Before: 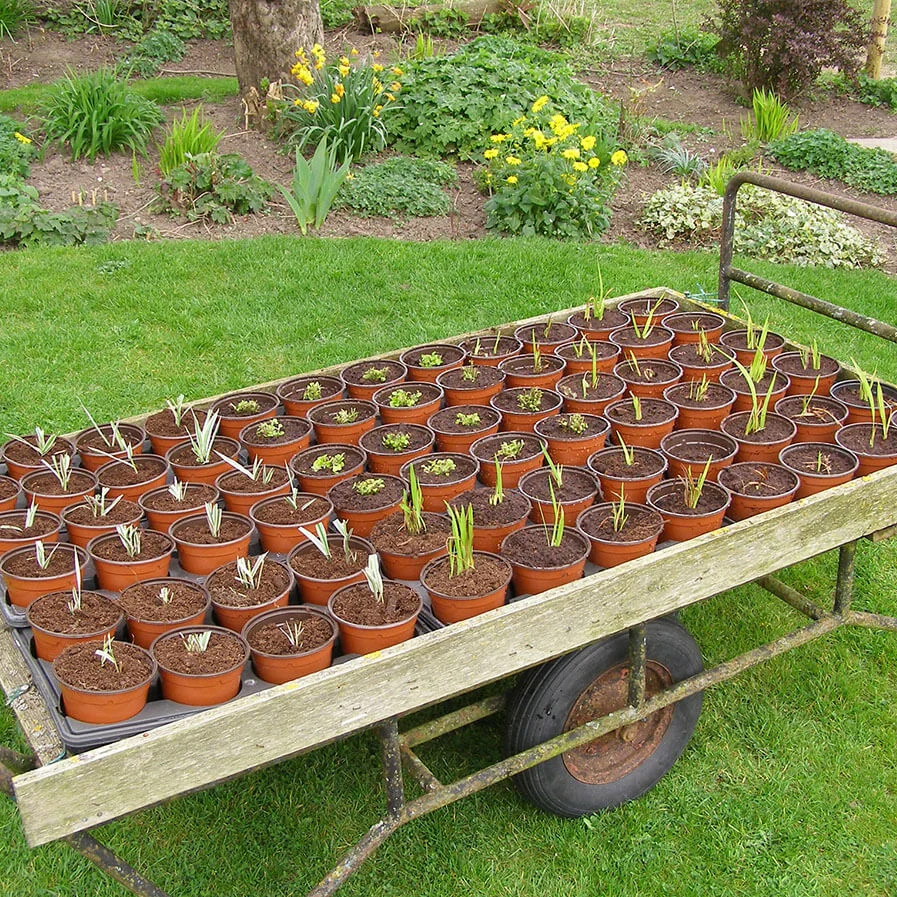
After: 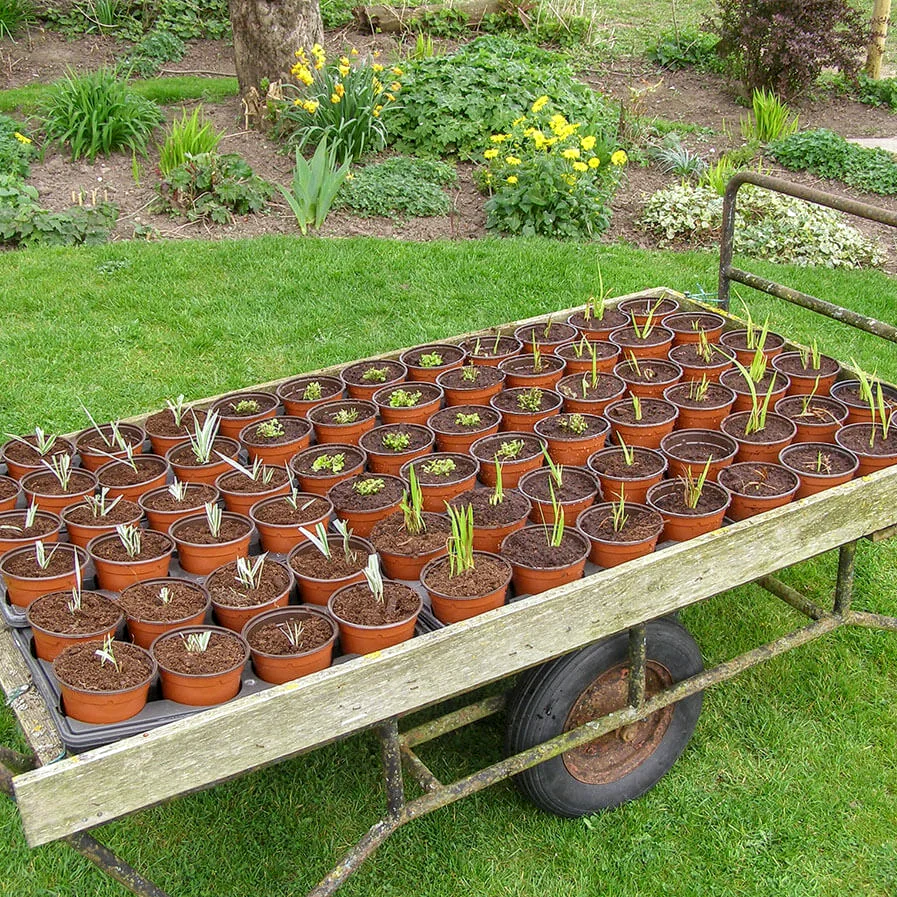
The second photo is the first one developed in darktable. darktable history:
white balance: red 0.986, blue 1.01
local contrast: on, module defaults
